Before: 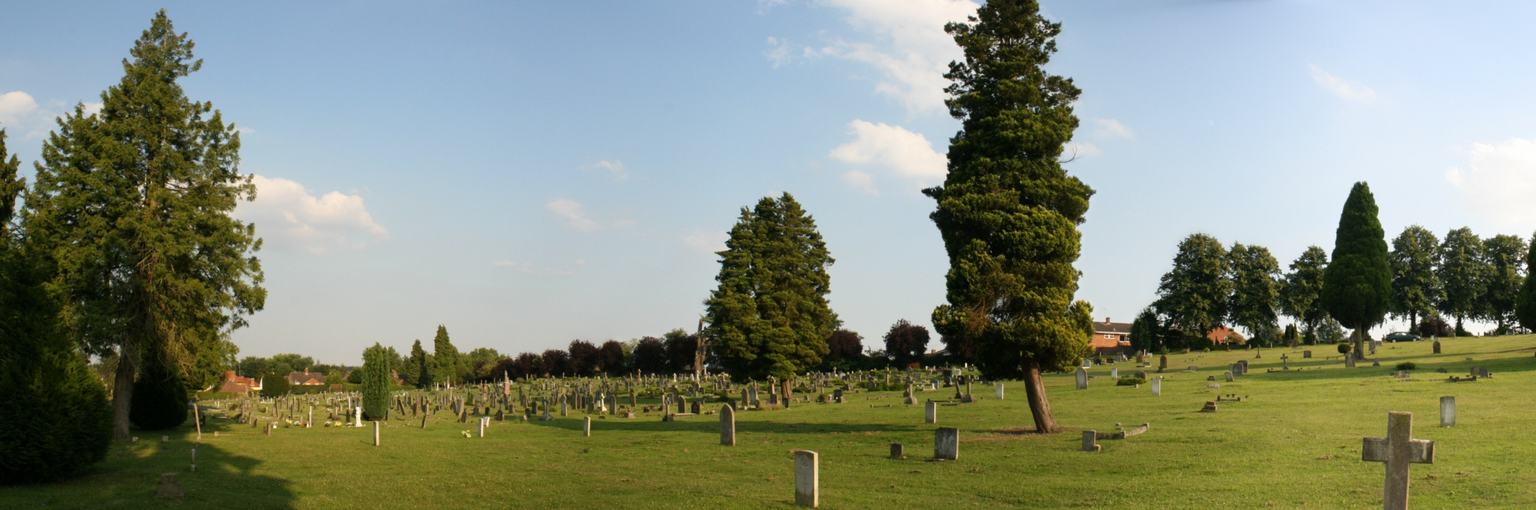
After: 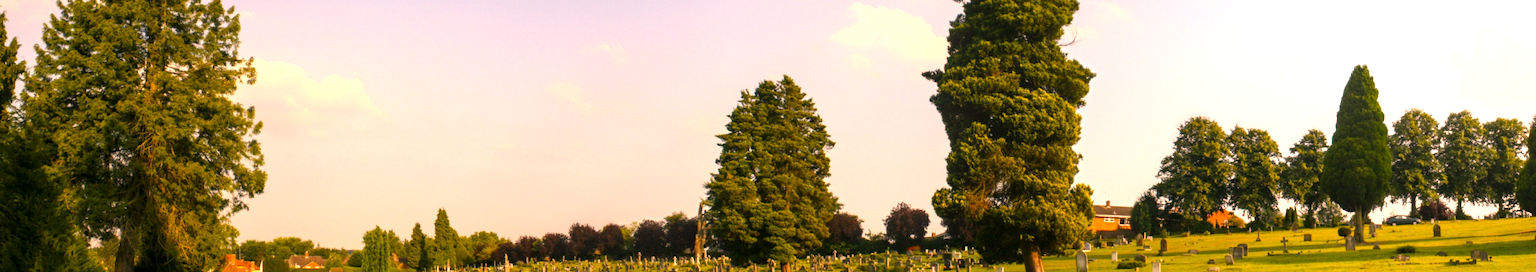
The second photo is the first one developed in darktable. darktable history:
exposure: black level correction 0, exposure 0.7 EV, compensate exposure bias true, compensate highlight preservation false
color correction: highlights a* 21.88, highlights b* 22.25
color balance rgb: perceptual saturation grading › global saturation 25%, global vibrance 20%
tone equalizer: on, module defaults
crop and rotate: top 23.043%, bottom 23.437%
local contrast: on, module defaults
